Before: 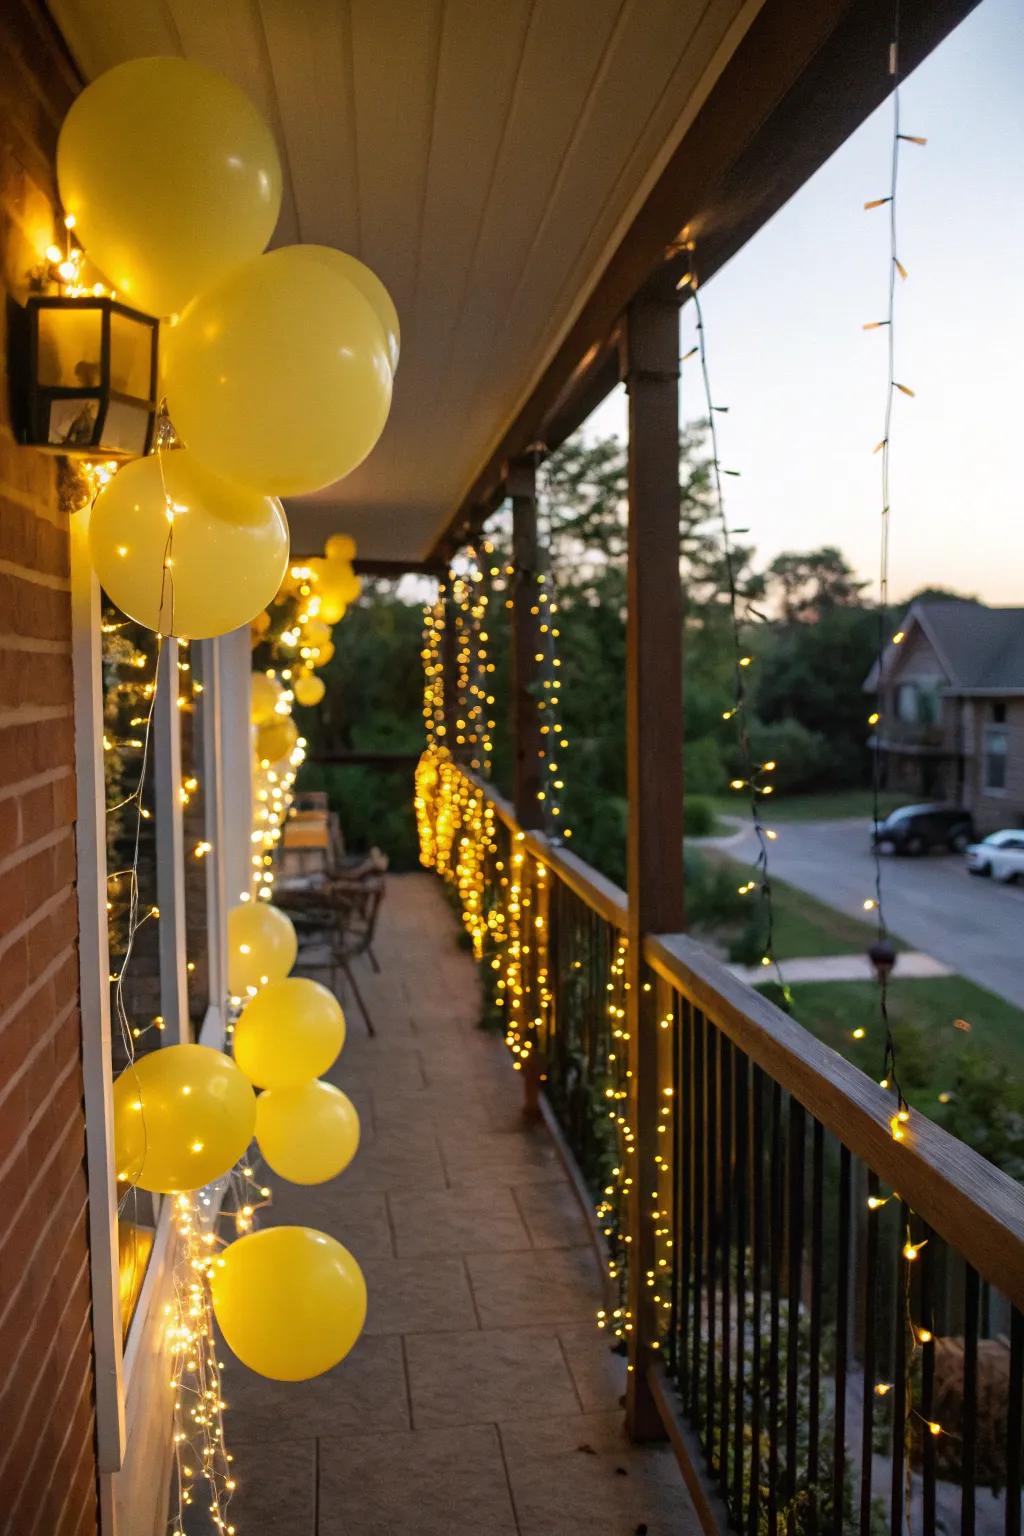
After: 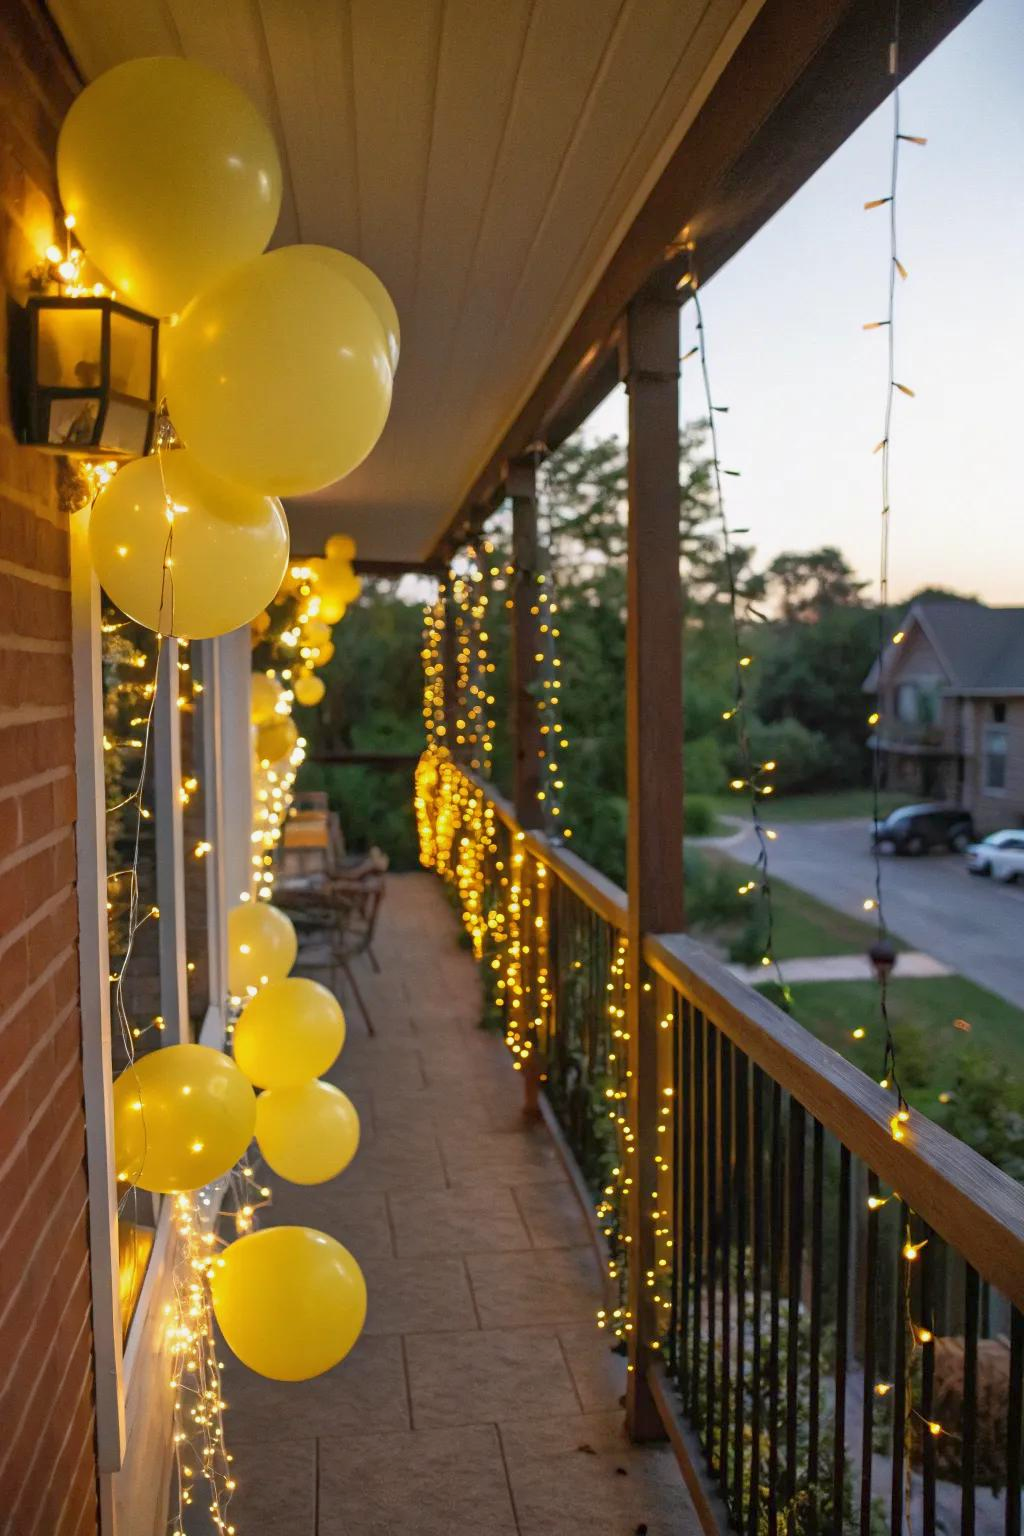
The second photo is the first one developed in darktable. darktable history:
tone equalizer: -8 EV -0.009 EV, -7 EV 0.019 EV, -6 EV -0.005 EV, -5 EV 0.005 EV, -4 EV -0.038 EV, -3 EV -0.231 EV, -2 EV -0.65 EV, -1 EV -0.97 EV, +0 EV -0.993 EV
exposure: black level correction 0, exposure 0.897 EV, compensate highlight preservation false
